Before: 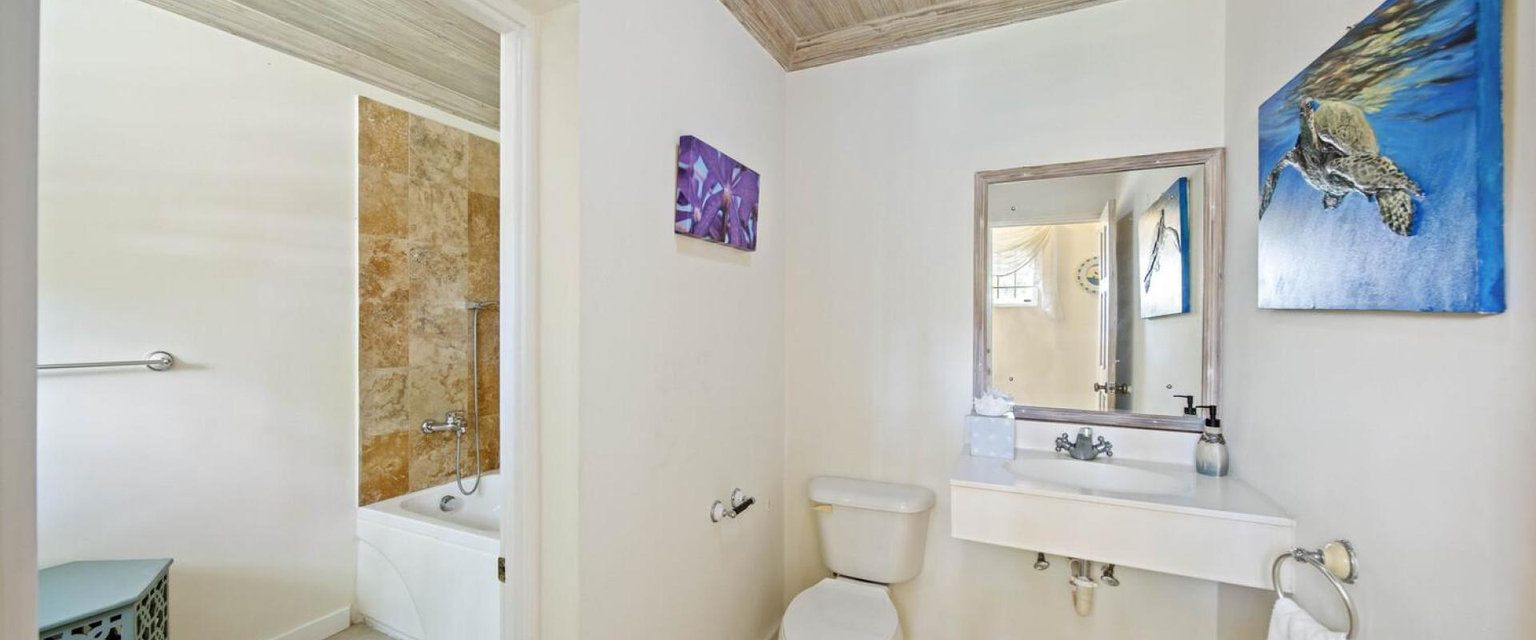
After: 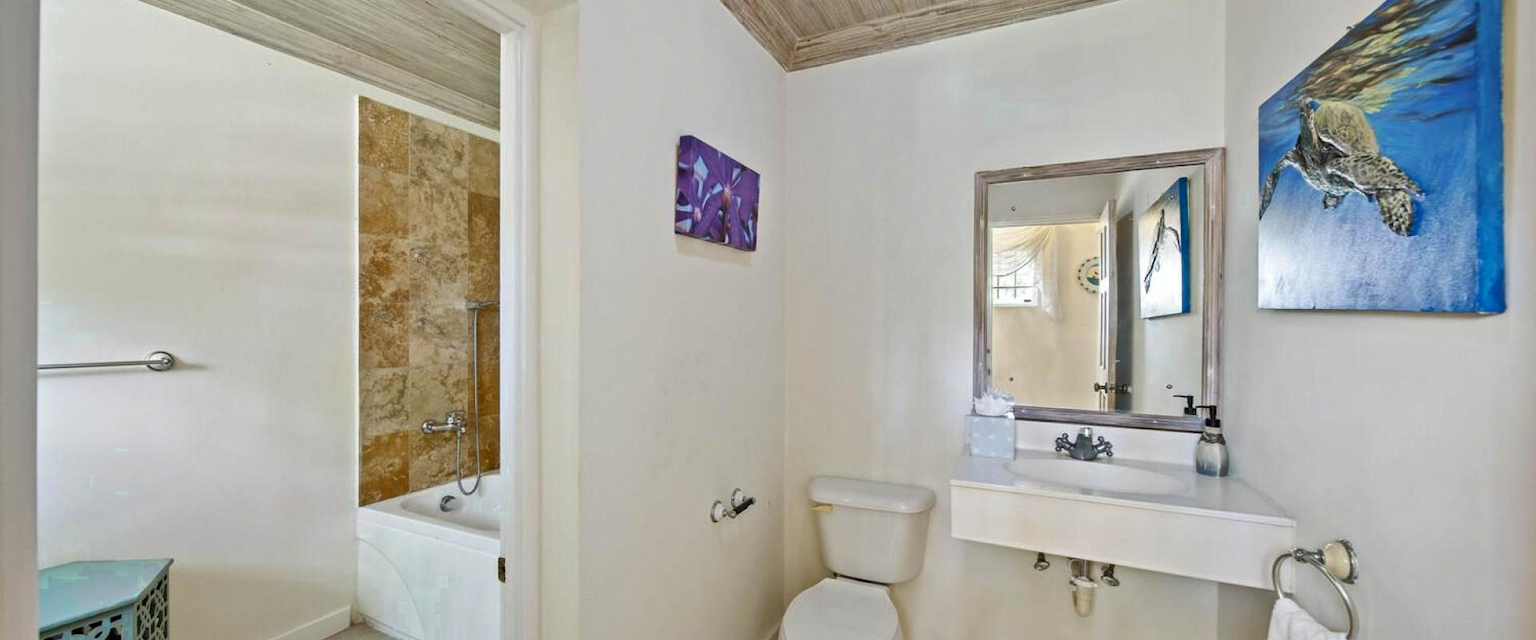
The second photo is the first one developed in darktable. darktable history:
color zones: curves: ch0 [(0.25, 0.5) (0.423, 0.5) (0.443, 0.5) (0.521, 0.756) (0.568, 0.5) (0.576, 0.5) (0.75, 0.5)]; ch1 [(0.25, 0.5) (0.423, 0.5) (0.443, 0.5) (0.539, 0.873) (0.624, 0.565) (0.631, 0.5) (0.75, 0.5)]
shadows and highlights: soften with gaussian
